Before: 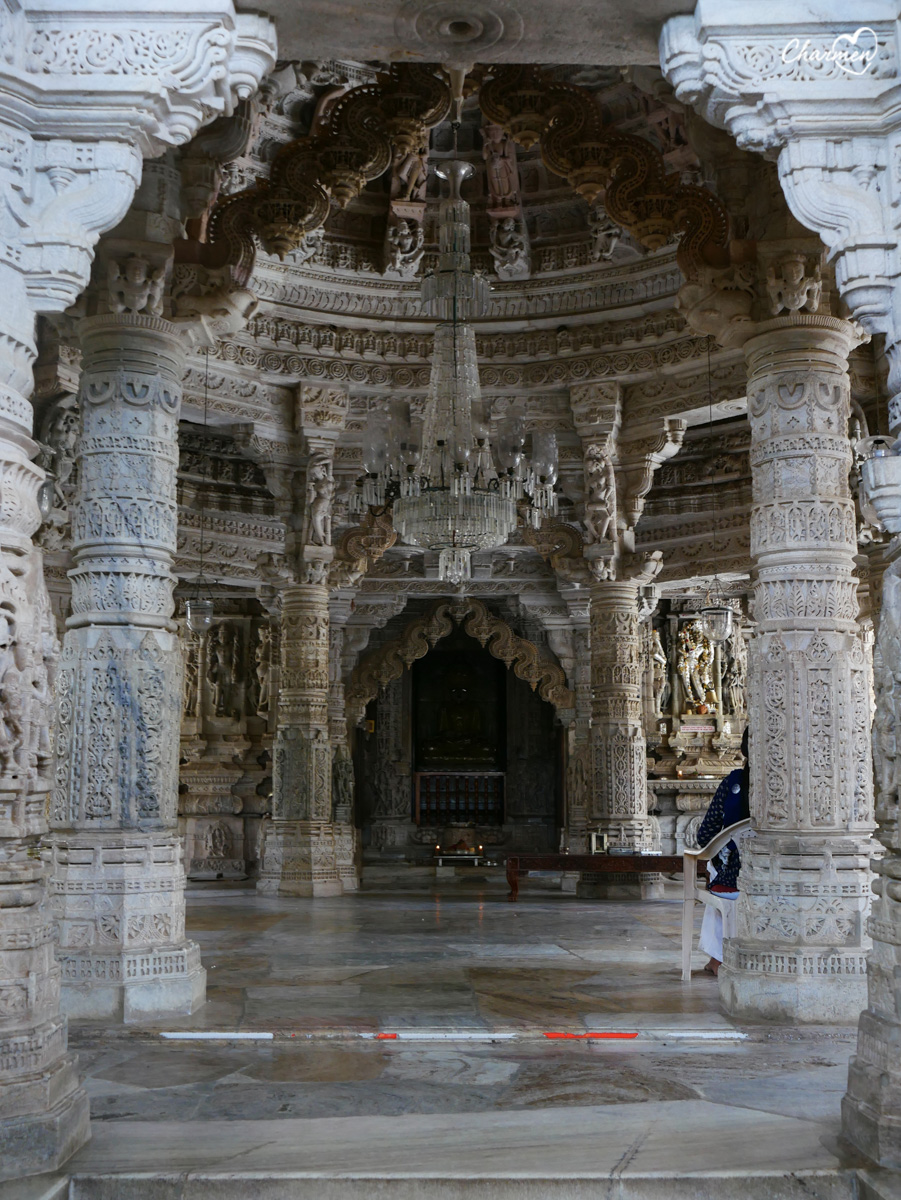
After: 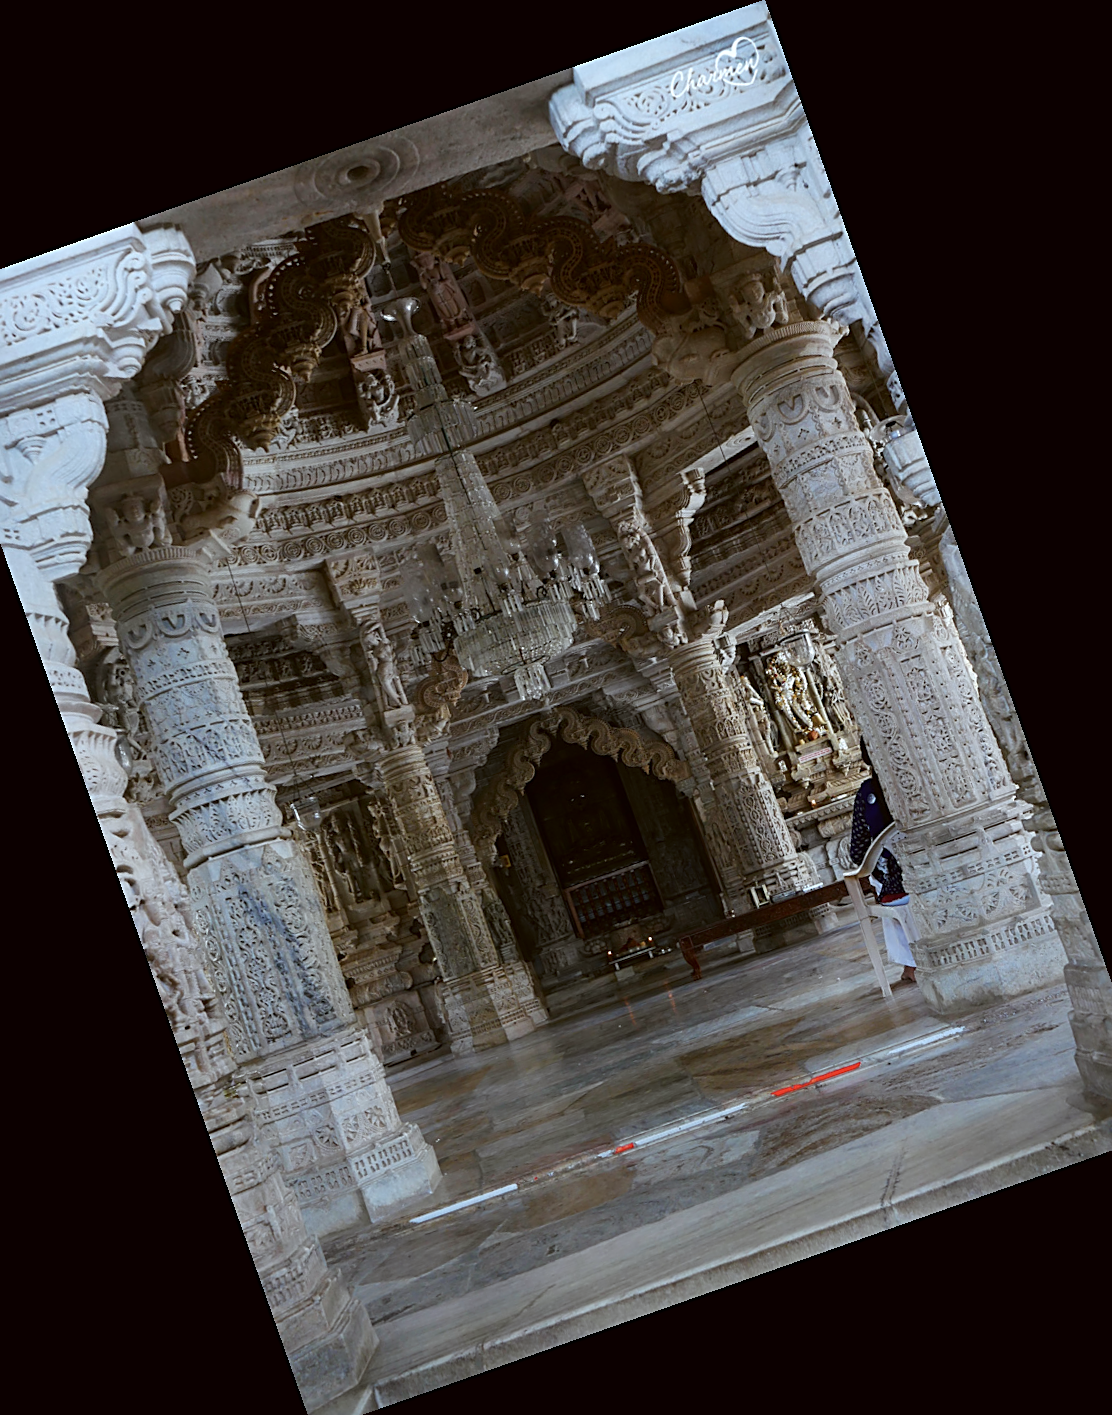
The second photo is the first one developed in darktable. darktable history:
crop and rotate: angle 19.43°, left 6.812%, right 4.125%, bottom 1.087%
color correction: highlights a* -3.28, highlights b* -6.24, shadows a* 3.1, shadows b* 5.19
sharpen: on, module defaults
